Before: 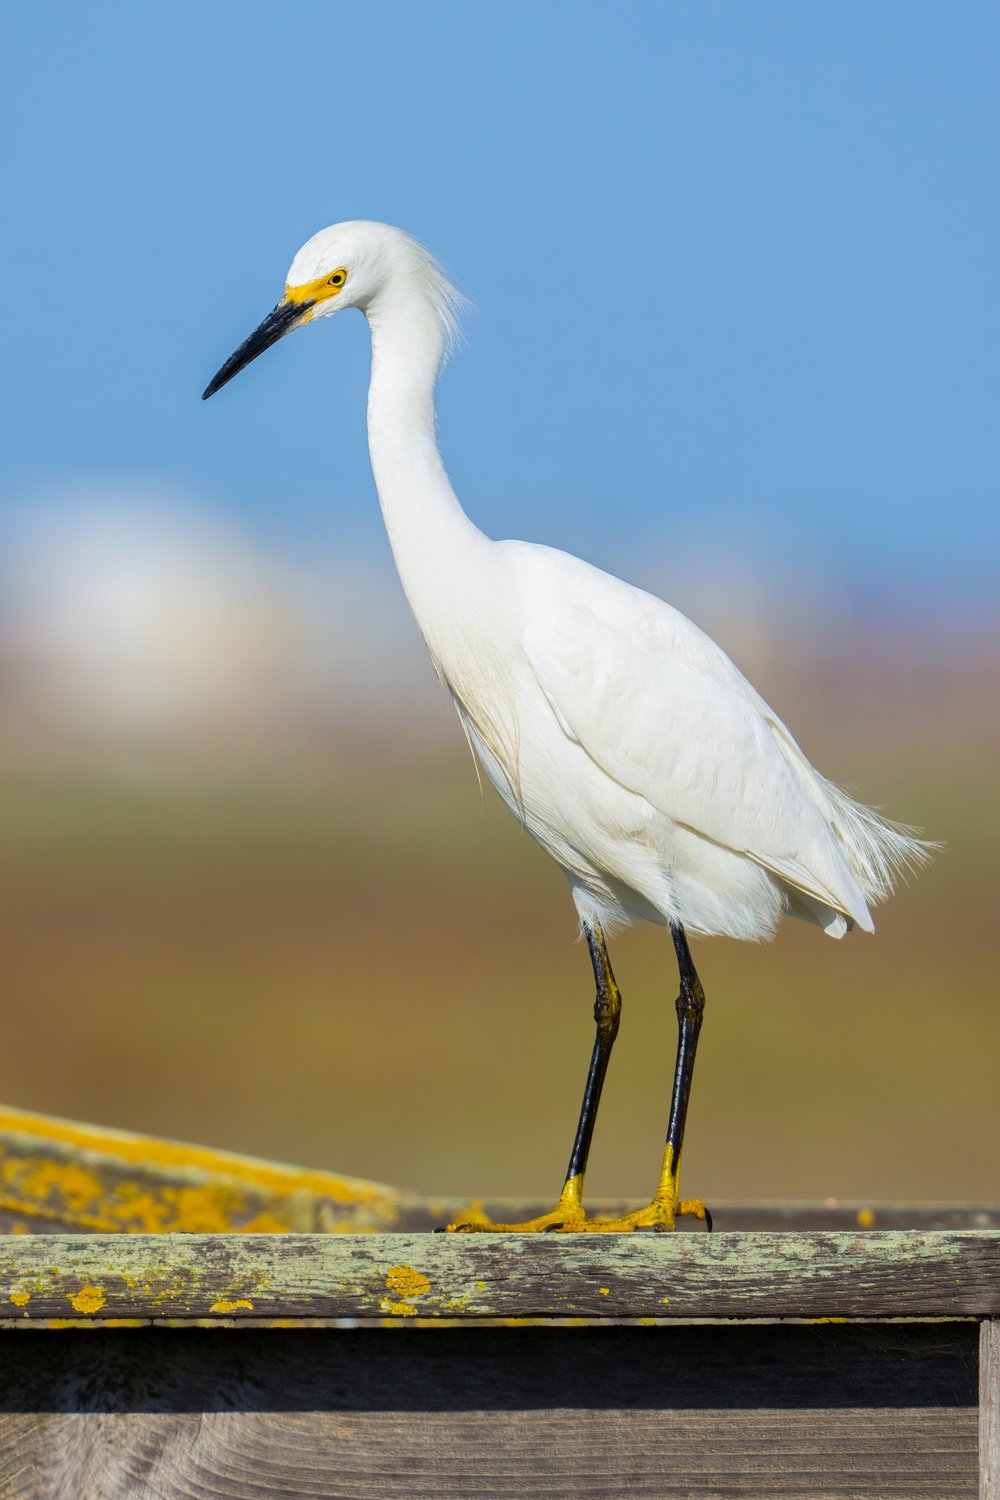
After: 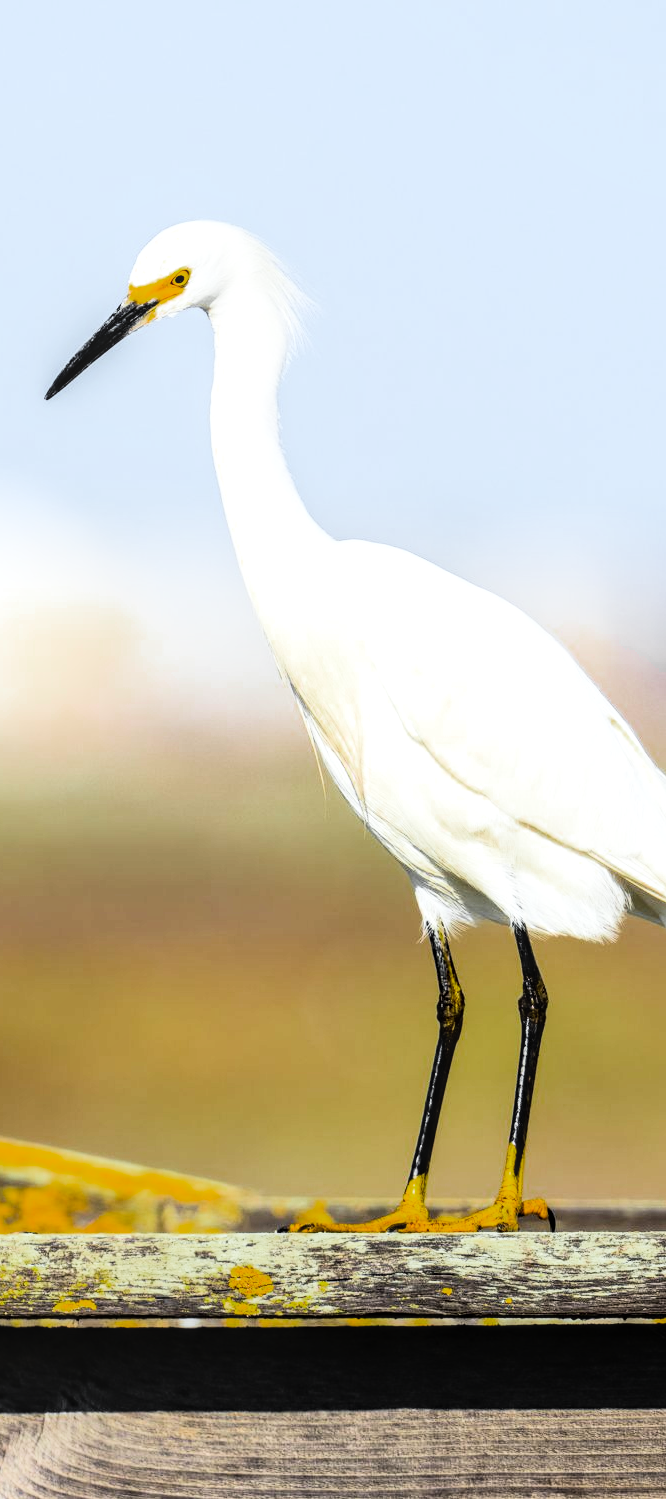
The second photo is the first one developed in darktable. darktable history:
crop and rotate: left 15.754%, right 17.579%
tone equalizer: on, module defaults
color zones: curves: ch0 [(0.004, 0.388) (0.125, 0.392) (0.25, 0.404) (0.375, 0.5) (0.5, 0.5) (0.625, 0.5) (0.75, 0.5) (0.875, 0.5)]; ch1 [(0, 0.5) (0.125, 0.5) (0.25, 0.5) (0.375, 0.124) (0.524, 0.124) (0.645, 0.128) (0.789, 0.132) (0.914, 0.096) (0.998, 0.068)]
rgb curve: curves: ch0 [(0, 0) (0.21, 0.15) (0.24, 0.21) (0.5, 0.75) (0.75, 0.96) (0.89, 0.99) (1, 1)]; ch1 [(0, 0.02) (0.21, 0.13) (0.25, 0.2) (0.5, 0.67) (0.75, 0.9) (0.89, 0.97) (1, 1)]; ch2 [(0, 0.02) (0.21, 0.13) (0.25, 0.2) (0.5, 0.67) (0.75, 0.9) (0.89, 0.97) (1, 1)], compensate middle gray true
local contrast: detail 130%
